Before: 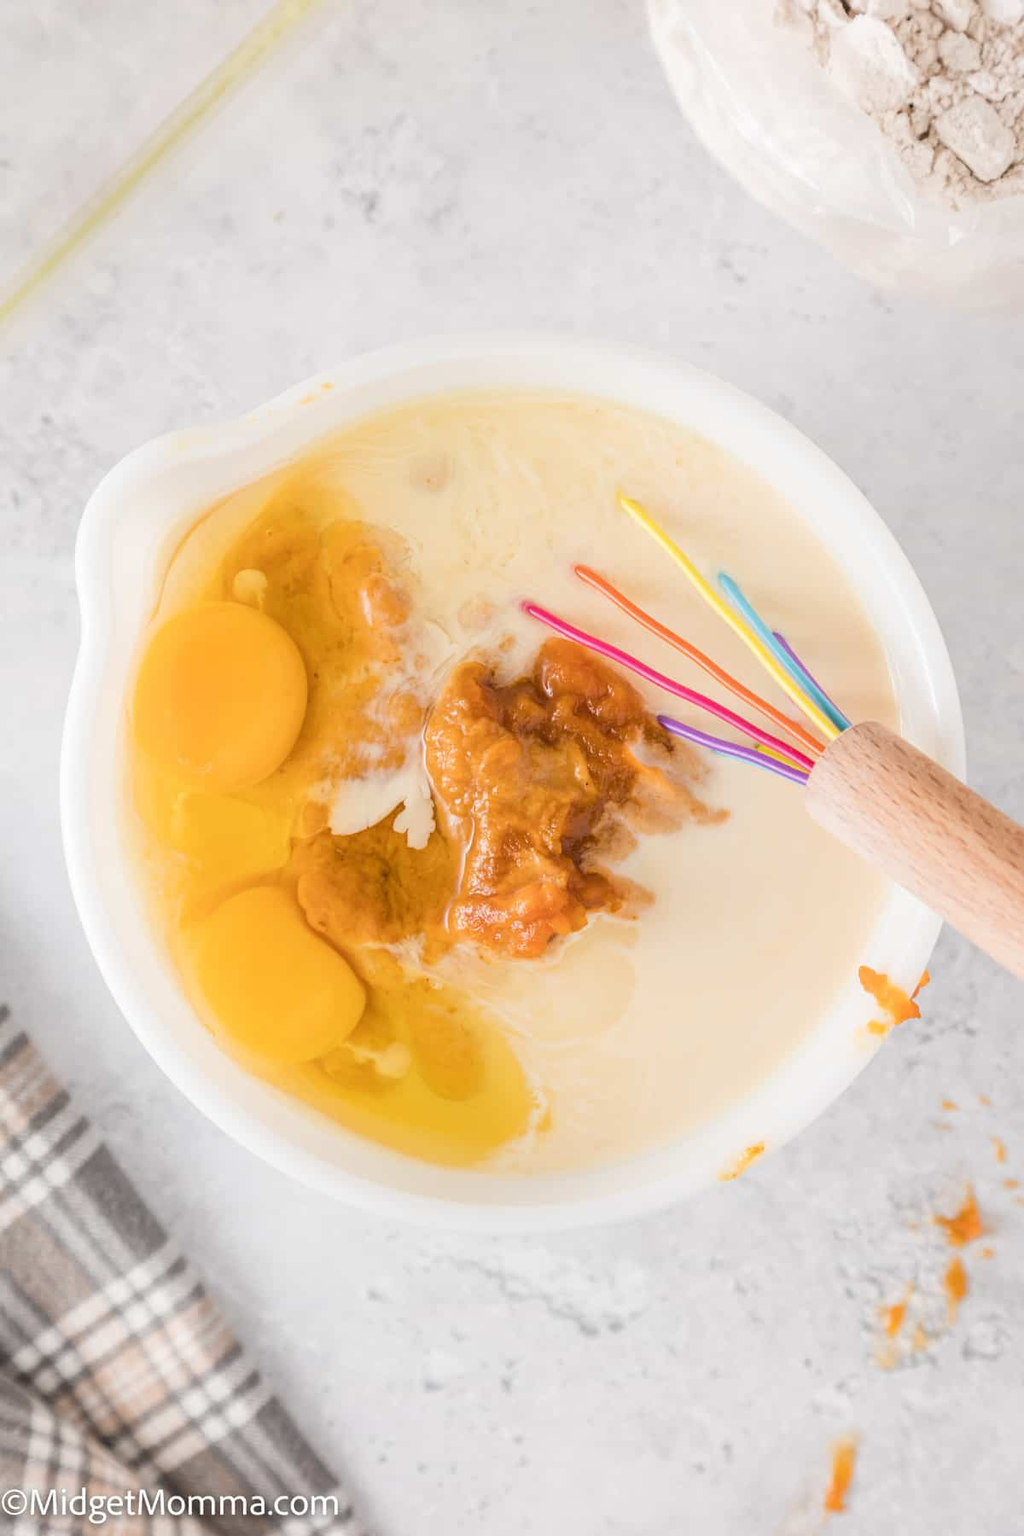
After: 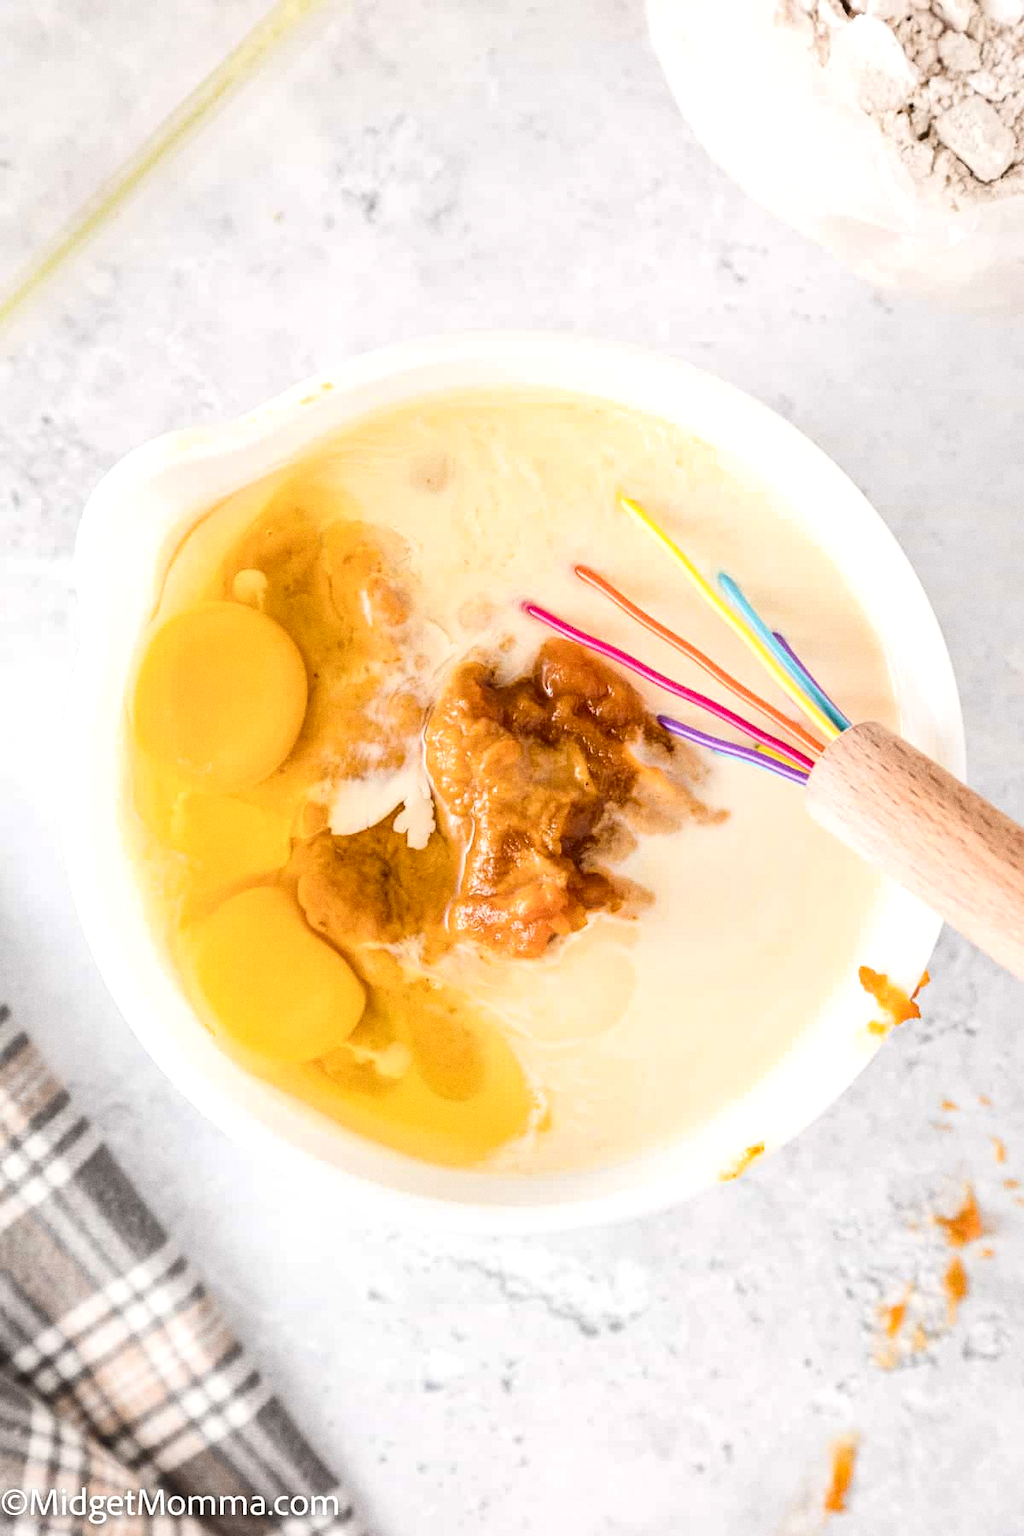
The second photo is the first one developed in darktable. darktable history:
shadows and highlights: radius 44.78, white point adjustment 6.64, compress 79.65%, highlights color adjustment 78.42%, soften with gaussian
contrast brightness saturation: contrast 0.2, brightness -0.11, saturation 0.1
grain: coarseness 0.09 ISO
